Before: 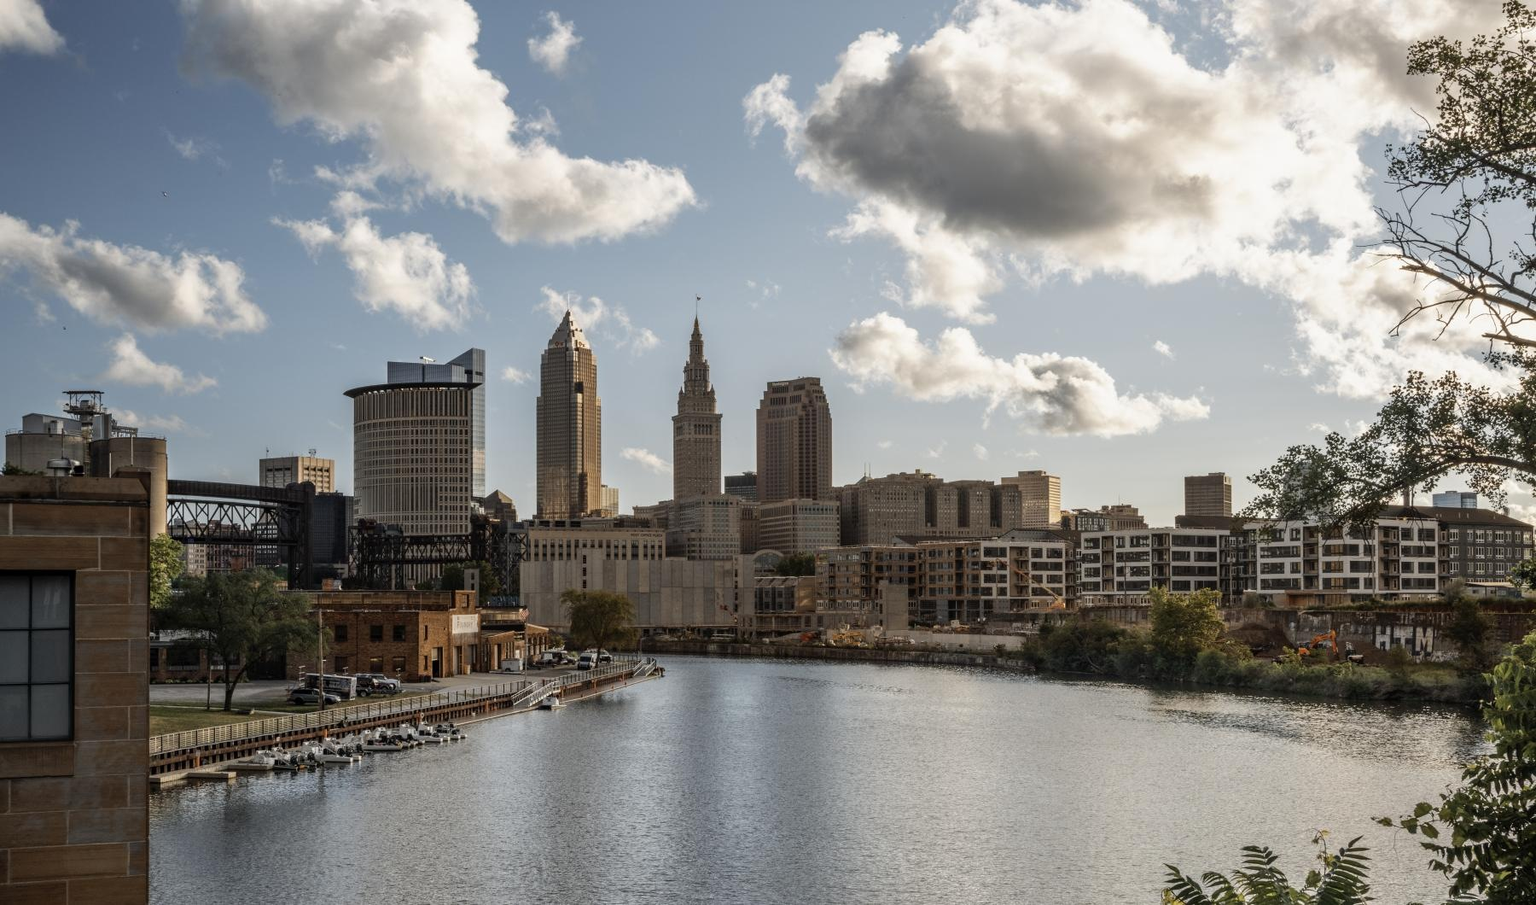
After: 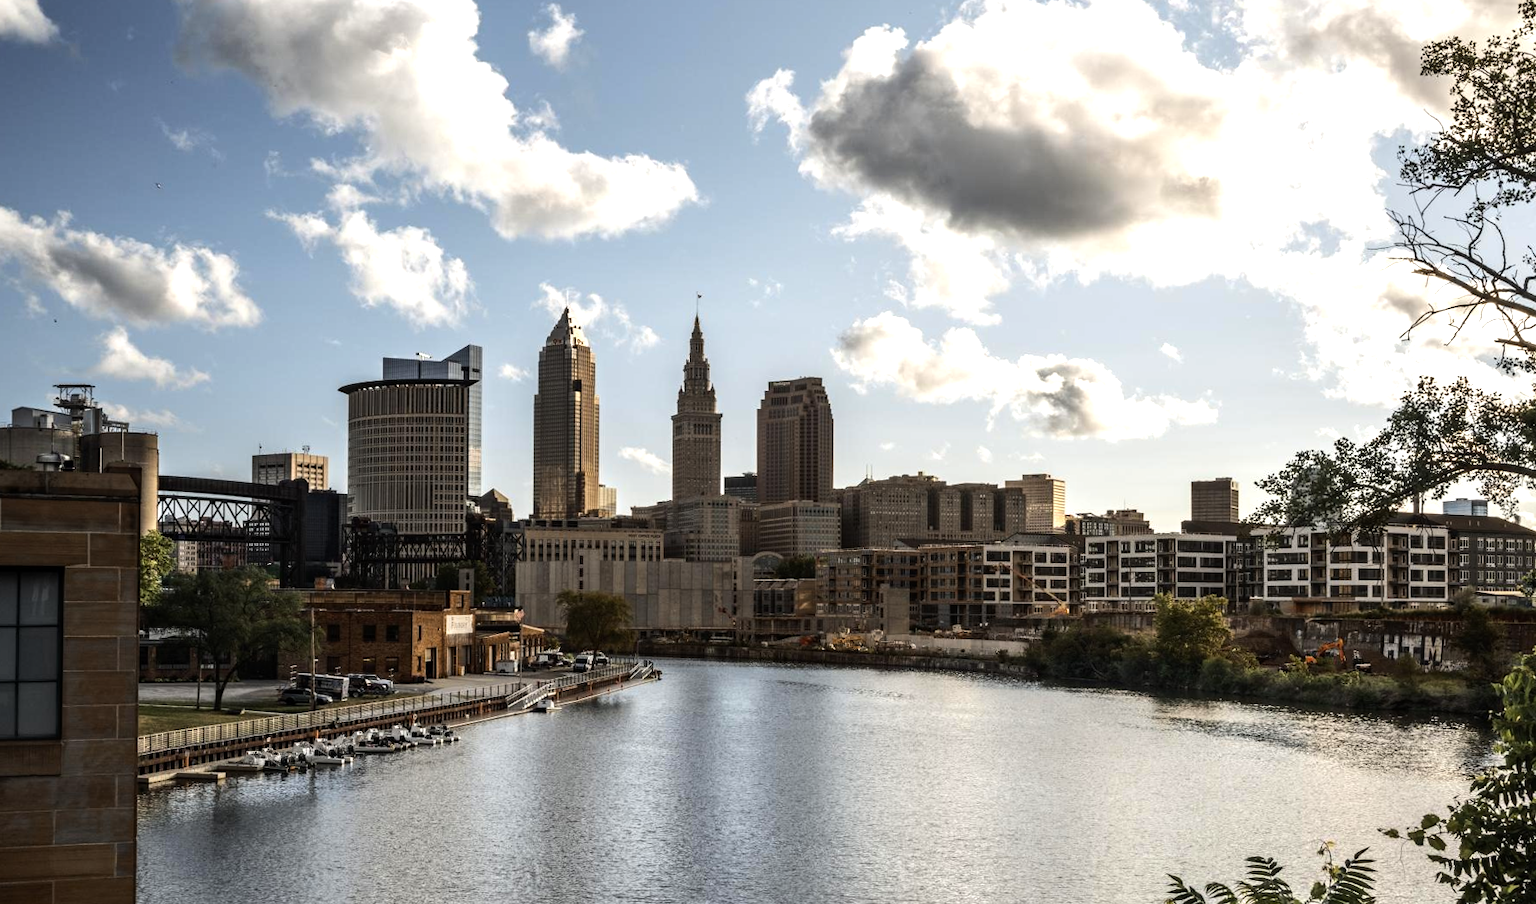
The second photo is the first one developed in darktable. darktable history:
tone equalizer: -8 EV -0.75 EV, -7 EV -0.7 EV, -6 EV -0.6 EV, -5 EV -0.4 EV, -3 EV 0.4 EV, -2 EV 0.6 EV, -1 EV 0.7 EV, +0 EV 0.75 EV, edges refinement/feathering 500, mask exposure compensation -1.57 EV, preserve details no
color correction: saturation 1.1
crop and rotate: angle -0.5°
